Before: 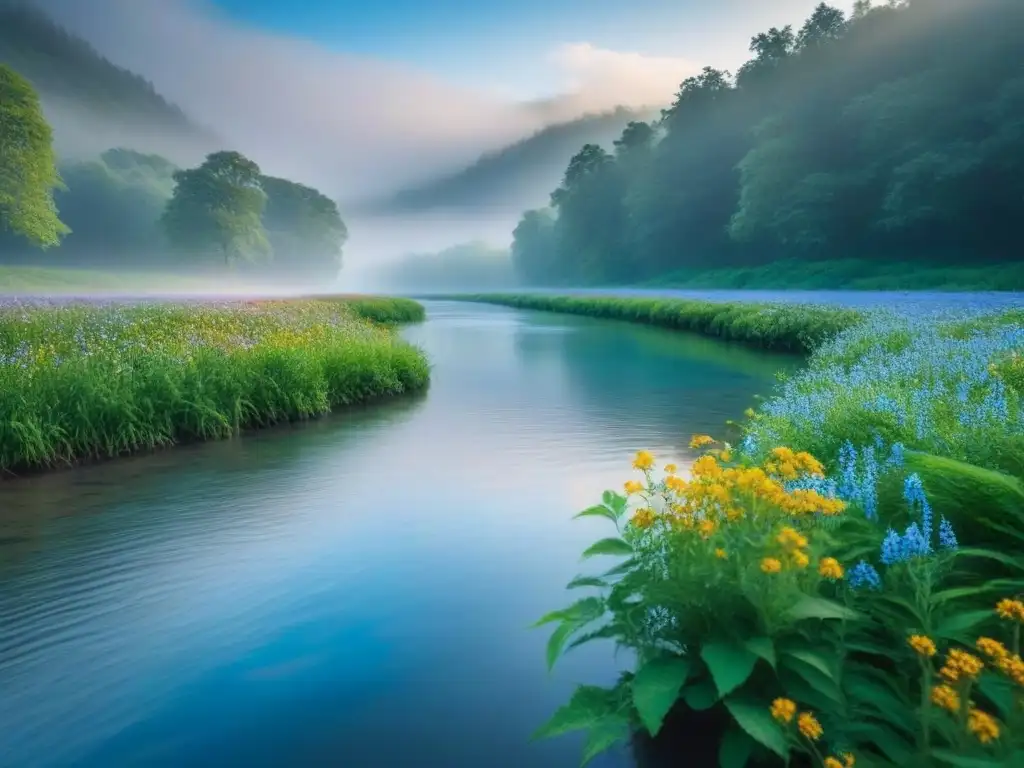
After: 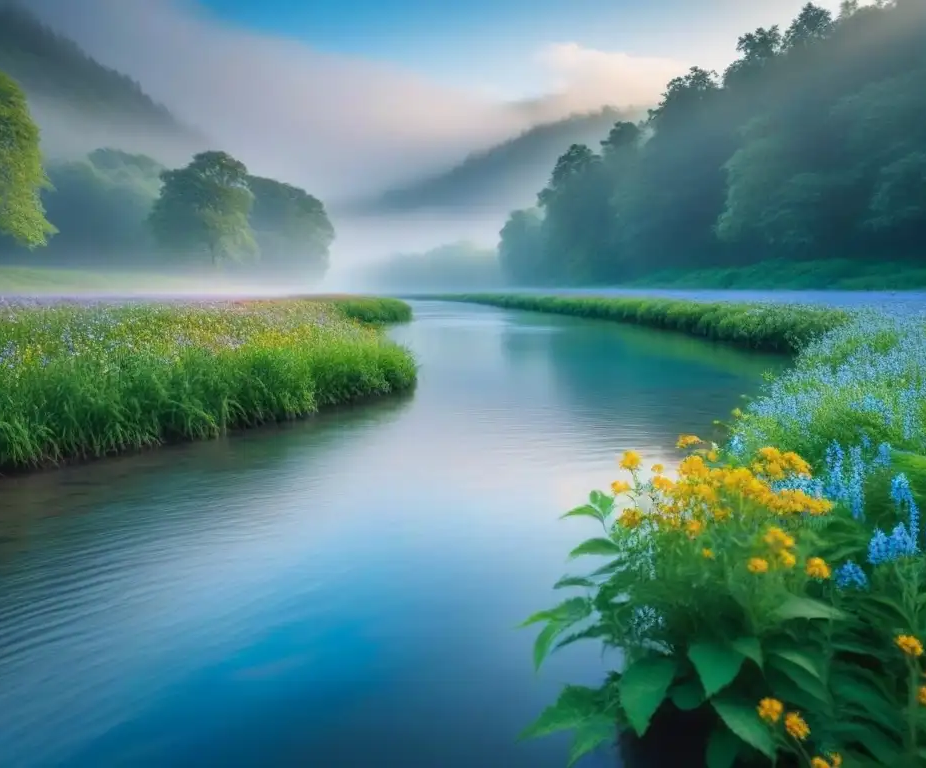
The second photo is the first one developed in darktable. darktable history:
crop and rotate: left 1.36%, right 8.184%
